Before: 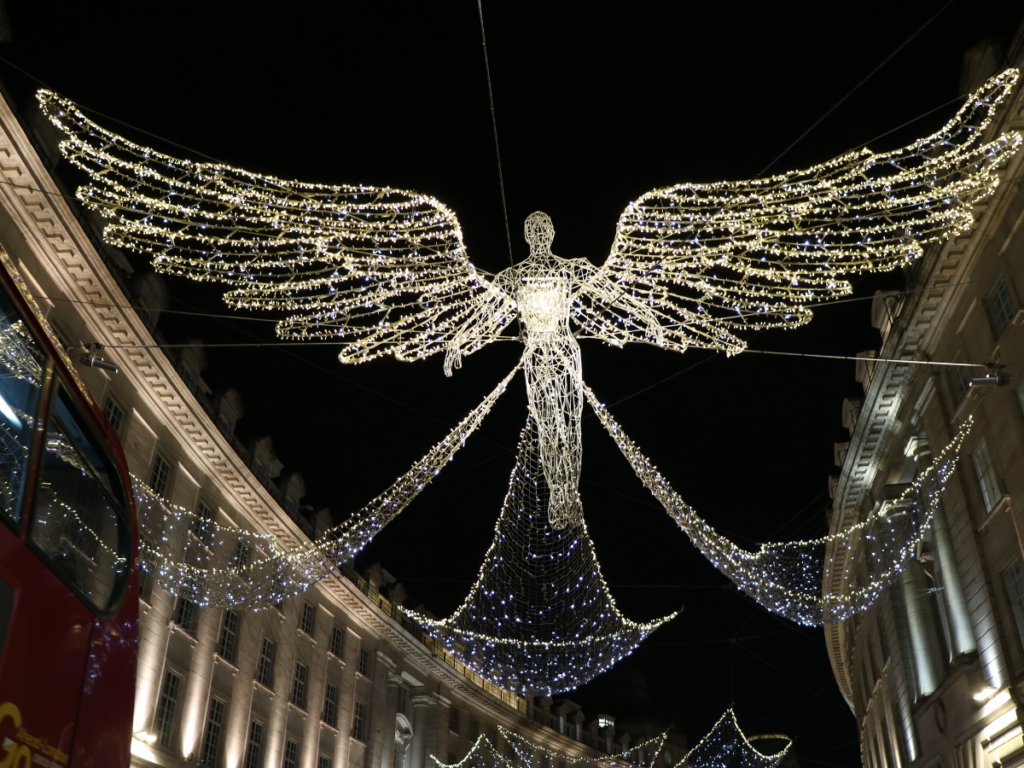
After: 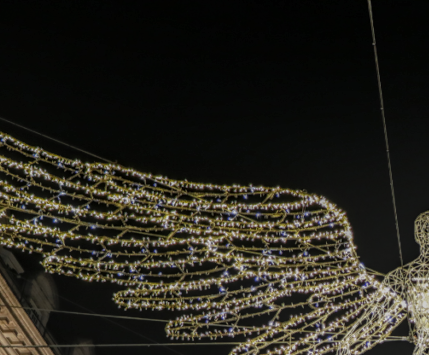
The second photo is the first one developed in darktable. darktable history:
crop and rotate: left 10.817%, top 0.062%, right 47.194%, bottom 53.626%
local contrast: highlights 20%, shadows 30%, detail 200%, midtone range 0.2
